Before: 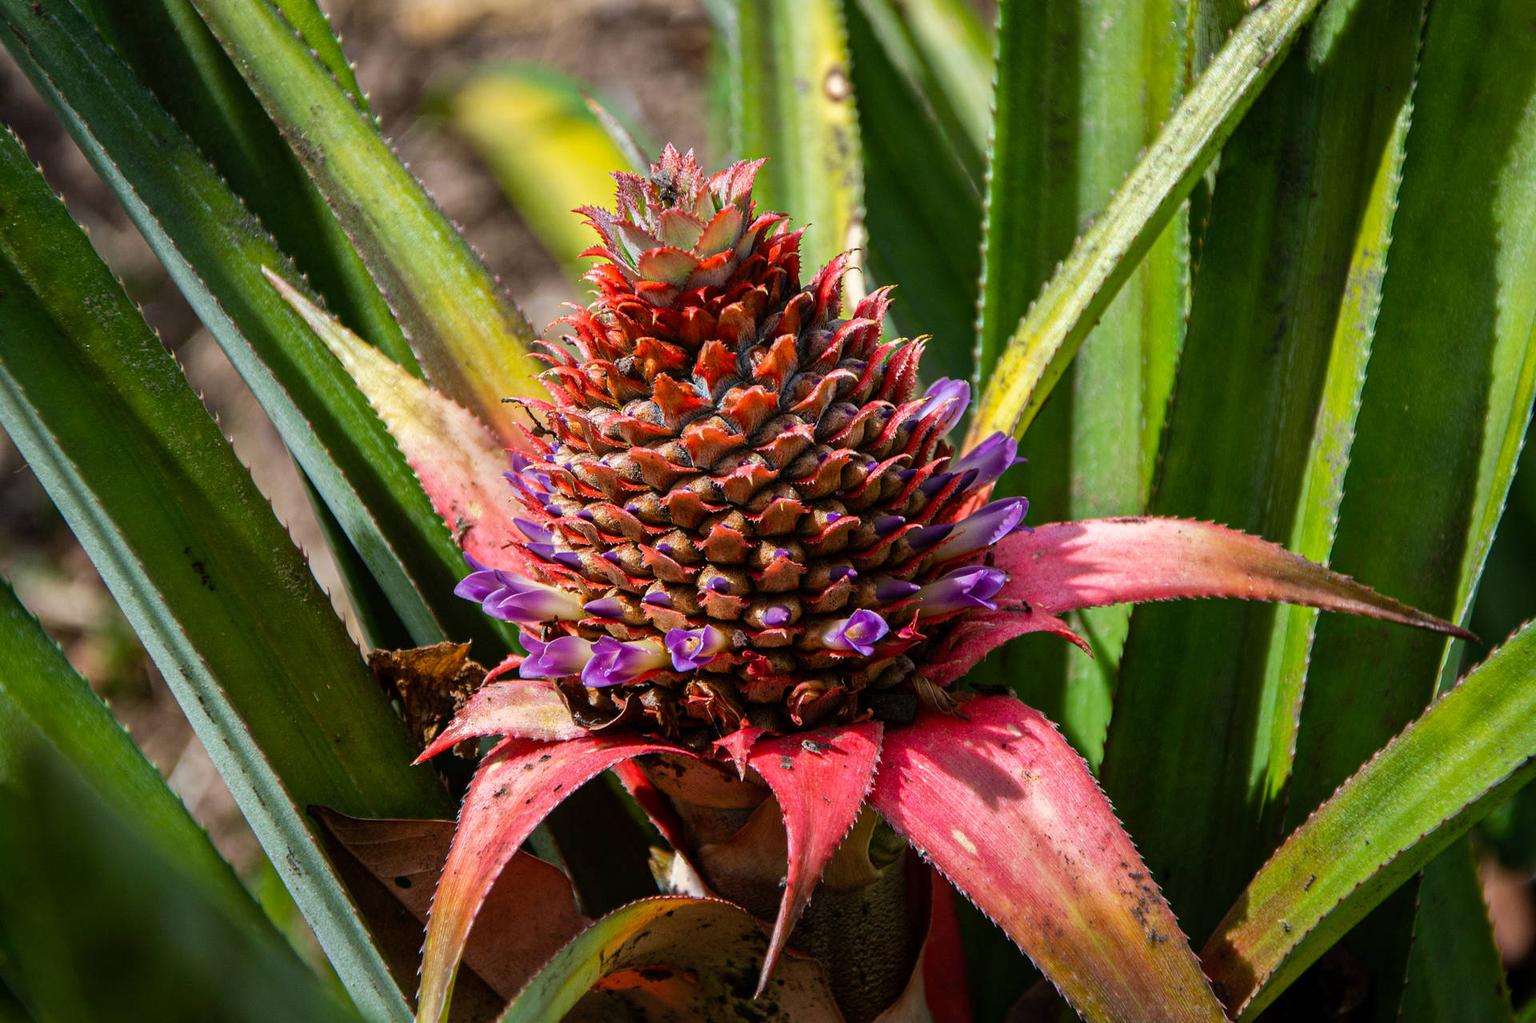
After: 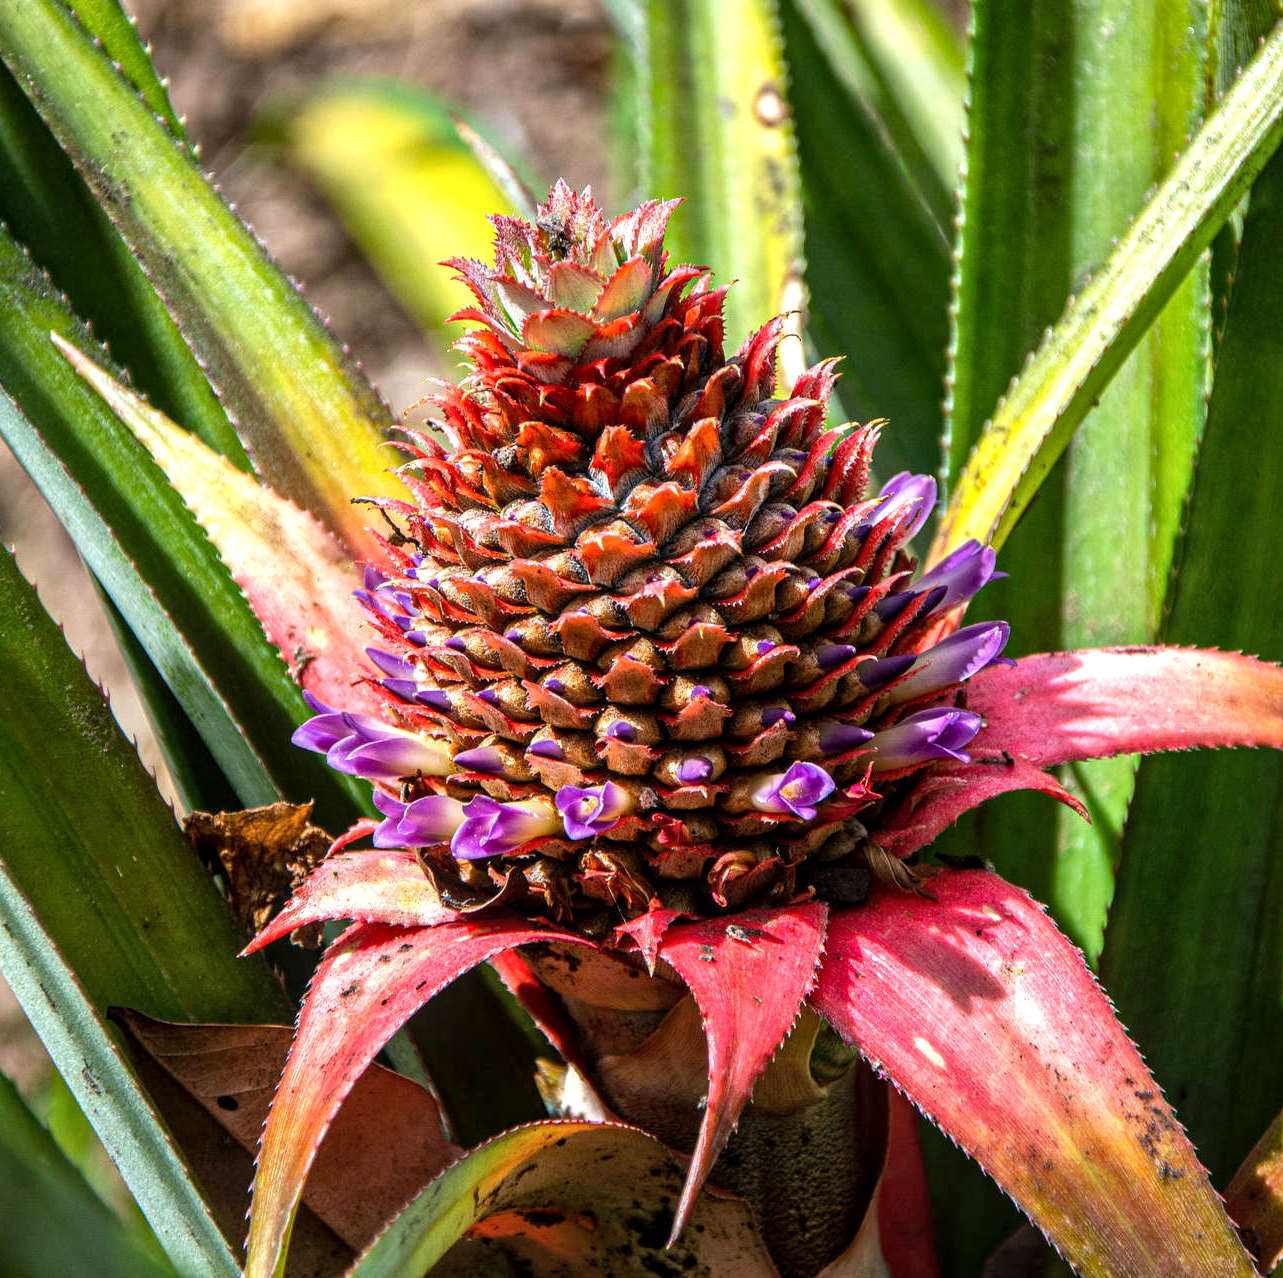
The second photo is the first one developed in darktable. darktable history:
crop and rotate: left 14.425%, right 18.726%
exposure: exposure 0.6 EV, compensate highlight preservation false
local contrast: detail 130%
